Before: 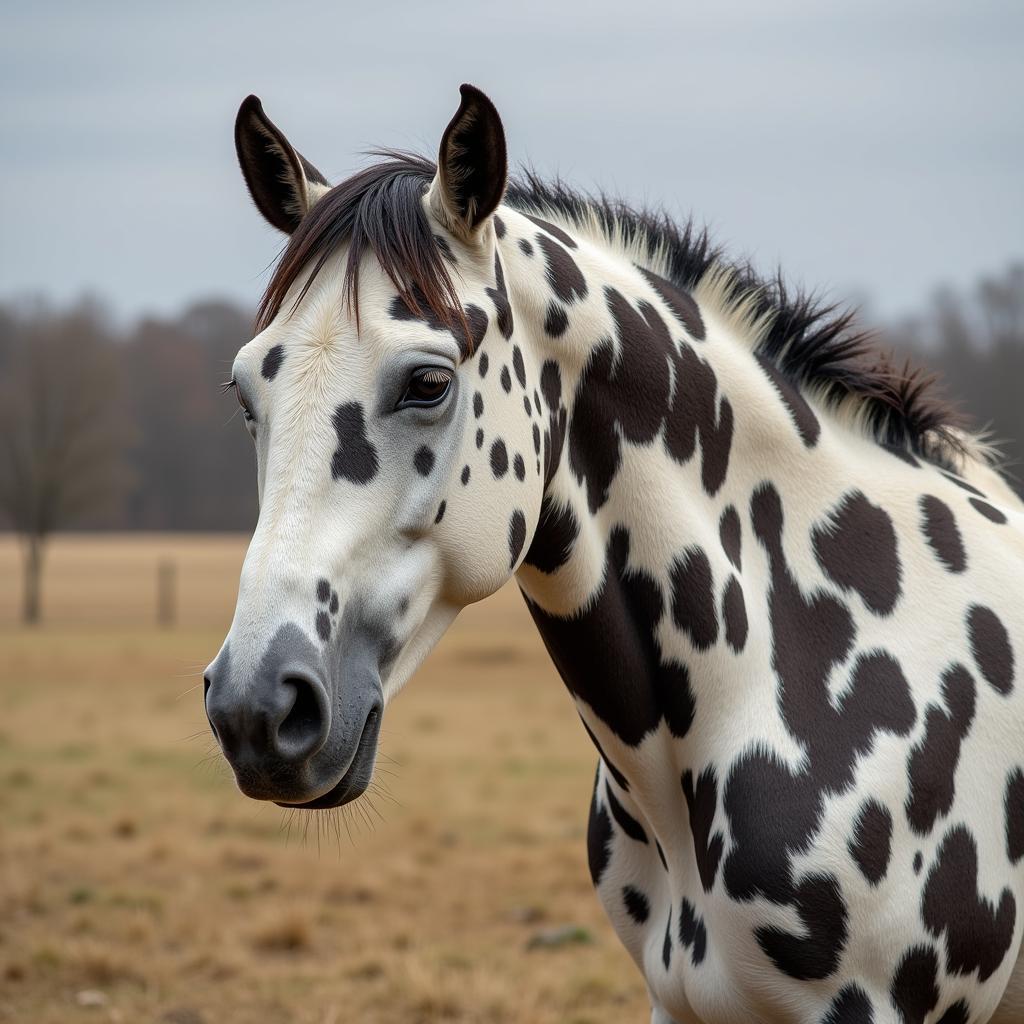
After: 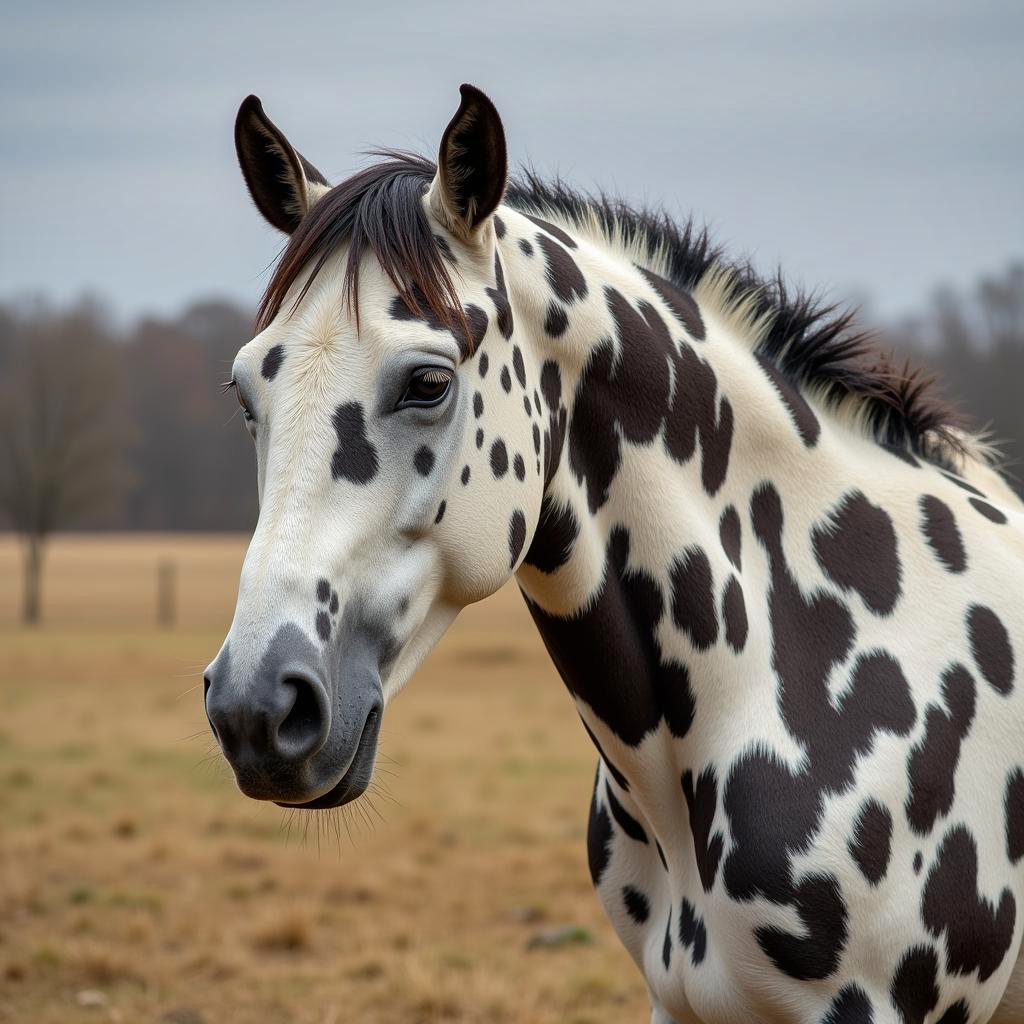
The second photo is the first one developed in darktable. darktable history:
contrast brightness saturation: saturation 0.097
shadows and highlights: low approximation 0.01, soften with gaussian
